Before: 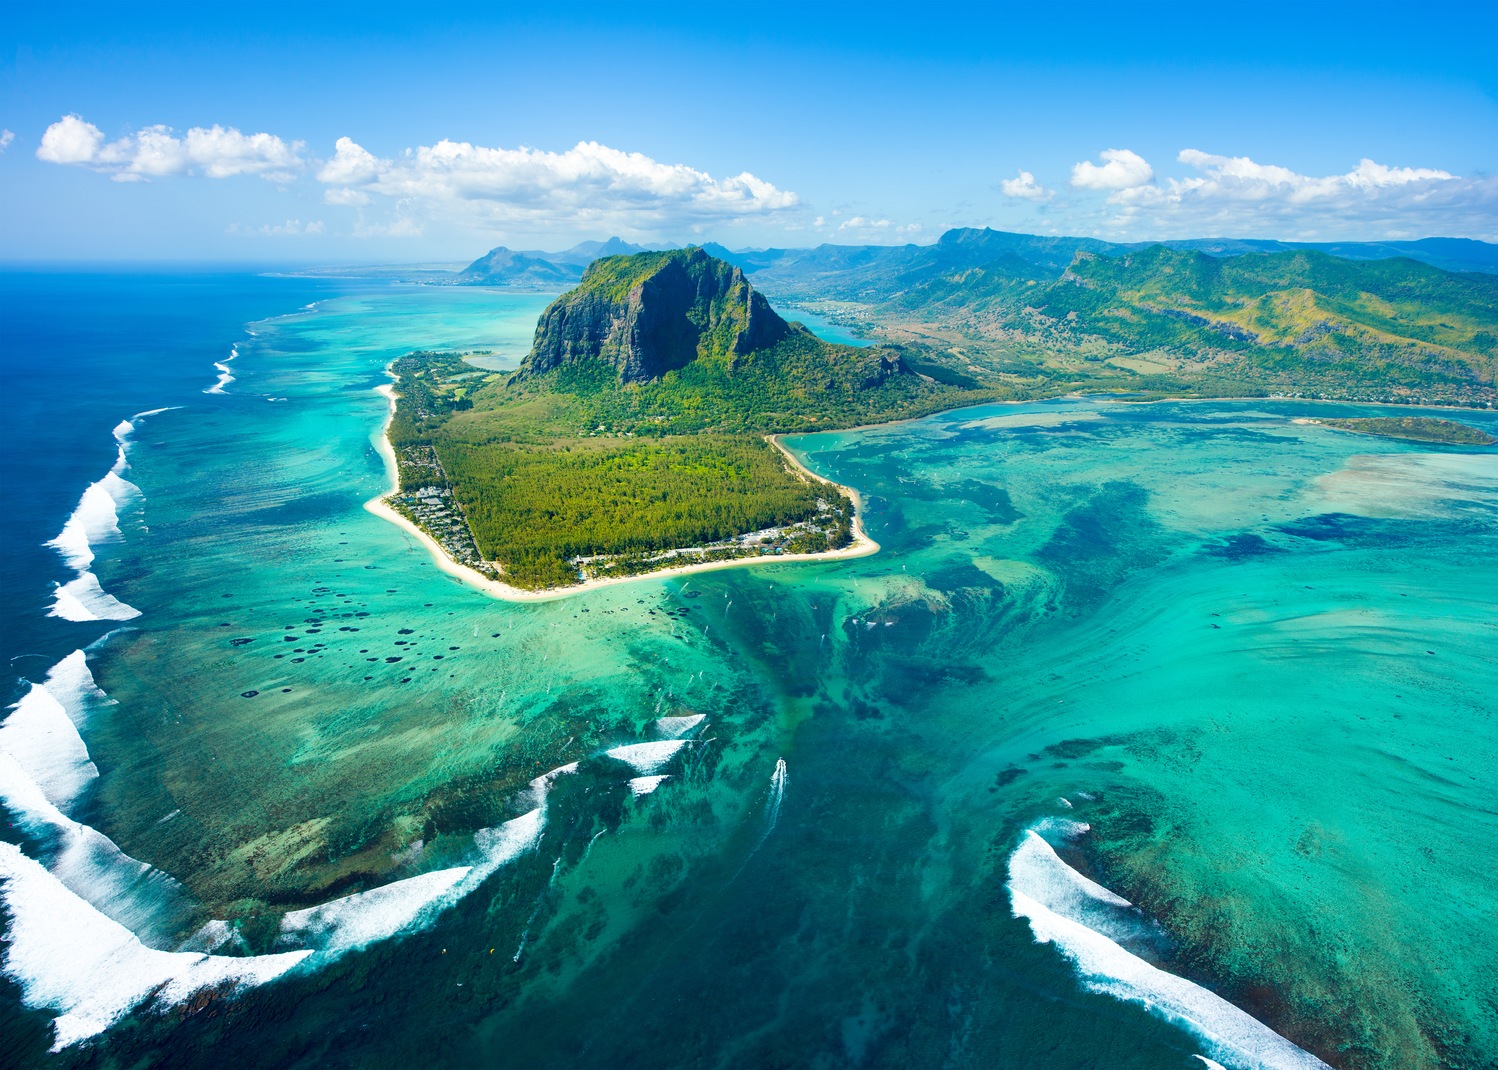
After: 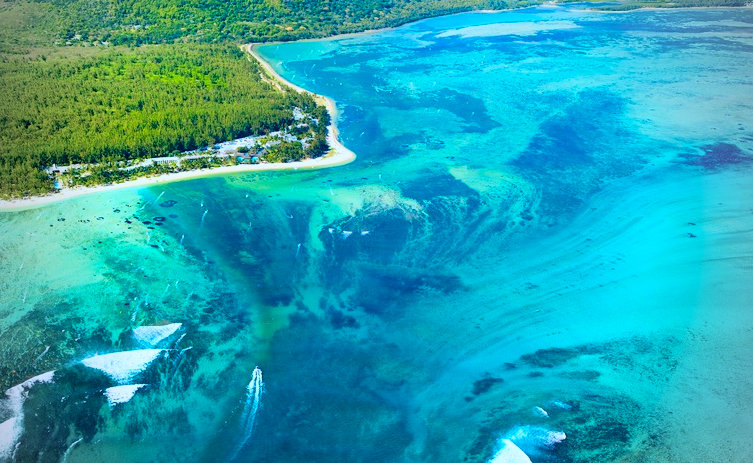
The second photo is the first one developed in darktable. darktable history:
tone curve: curves: ch0 [(0, 0) (0.091, 0.077) (0.389, 0.458) (0.745, 0.82) (0.856, 0.899) (0.92, 0.938) (1, 0.973)]; ch1 [(0, 0) (0.437, 0.404) (0.5, 0.5) (0.529, 0.55) (0.58, 0.6) (0.616, 0.649) (1, 1)]; ch2 [(0, 0) (0.442, 0.415) (0.5, 0.5) (0.535, 0.557) (0.585, 0.62) (1, 1)], color space Lab, independent channels, preserve colors none
vignetting: fall-off start 71.74%
white balance: red 0.948, green 1.02, blue 1.176
crop: left 35.03%, top 36.625%, right 14.663%, bottom 20.057%
